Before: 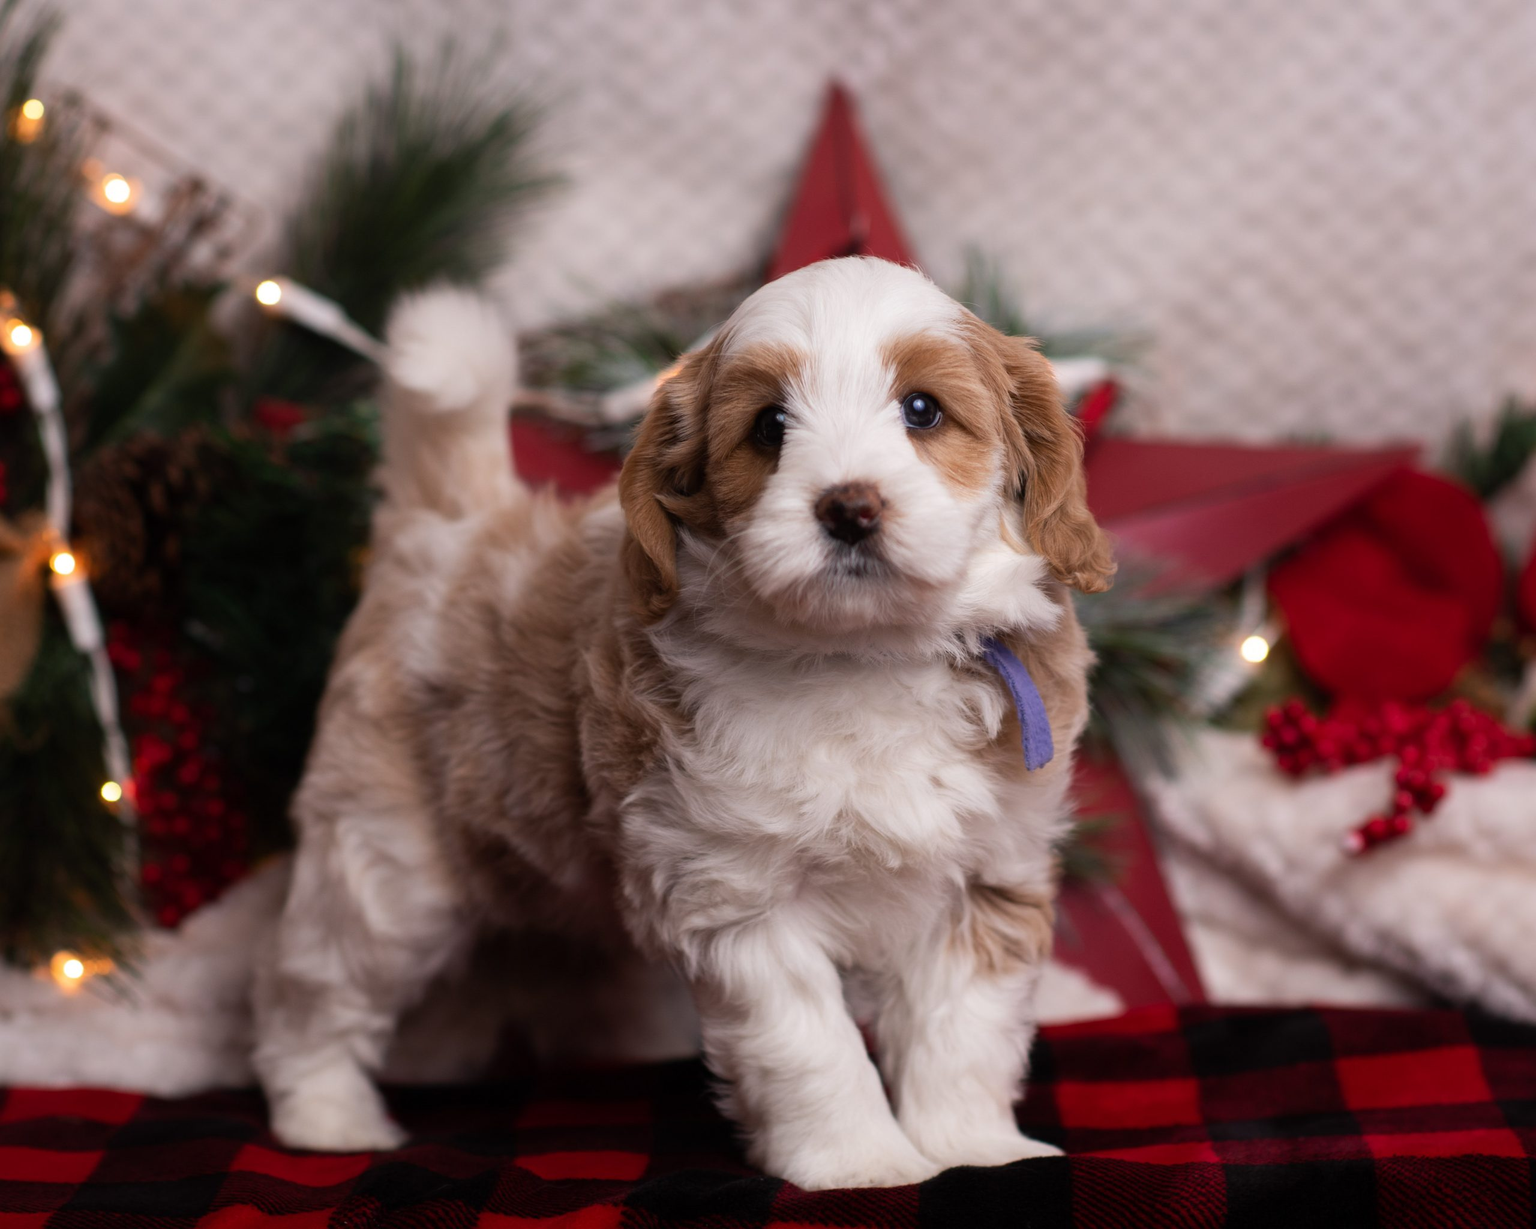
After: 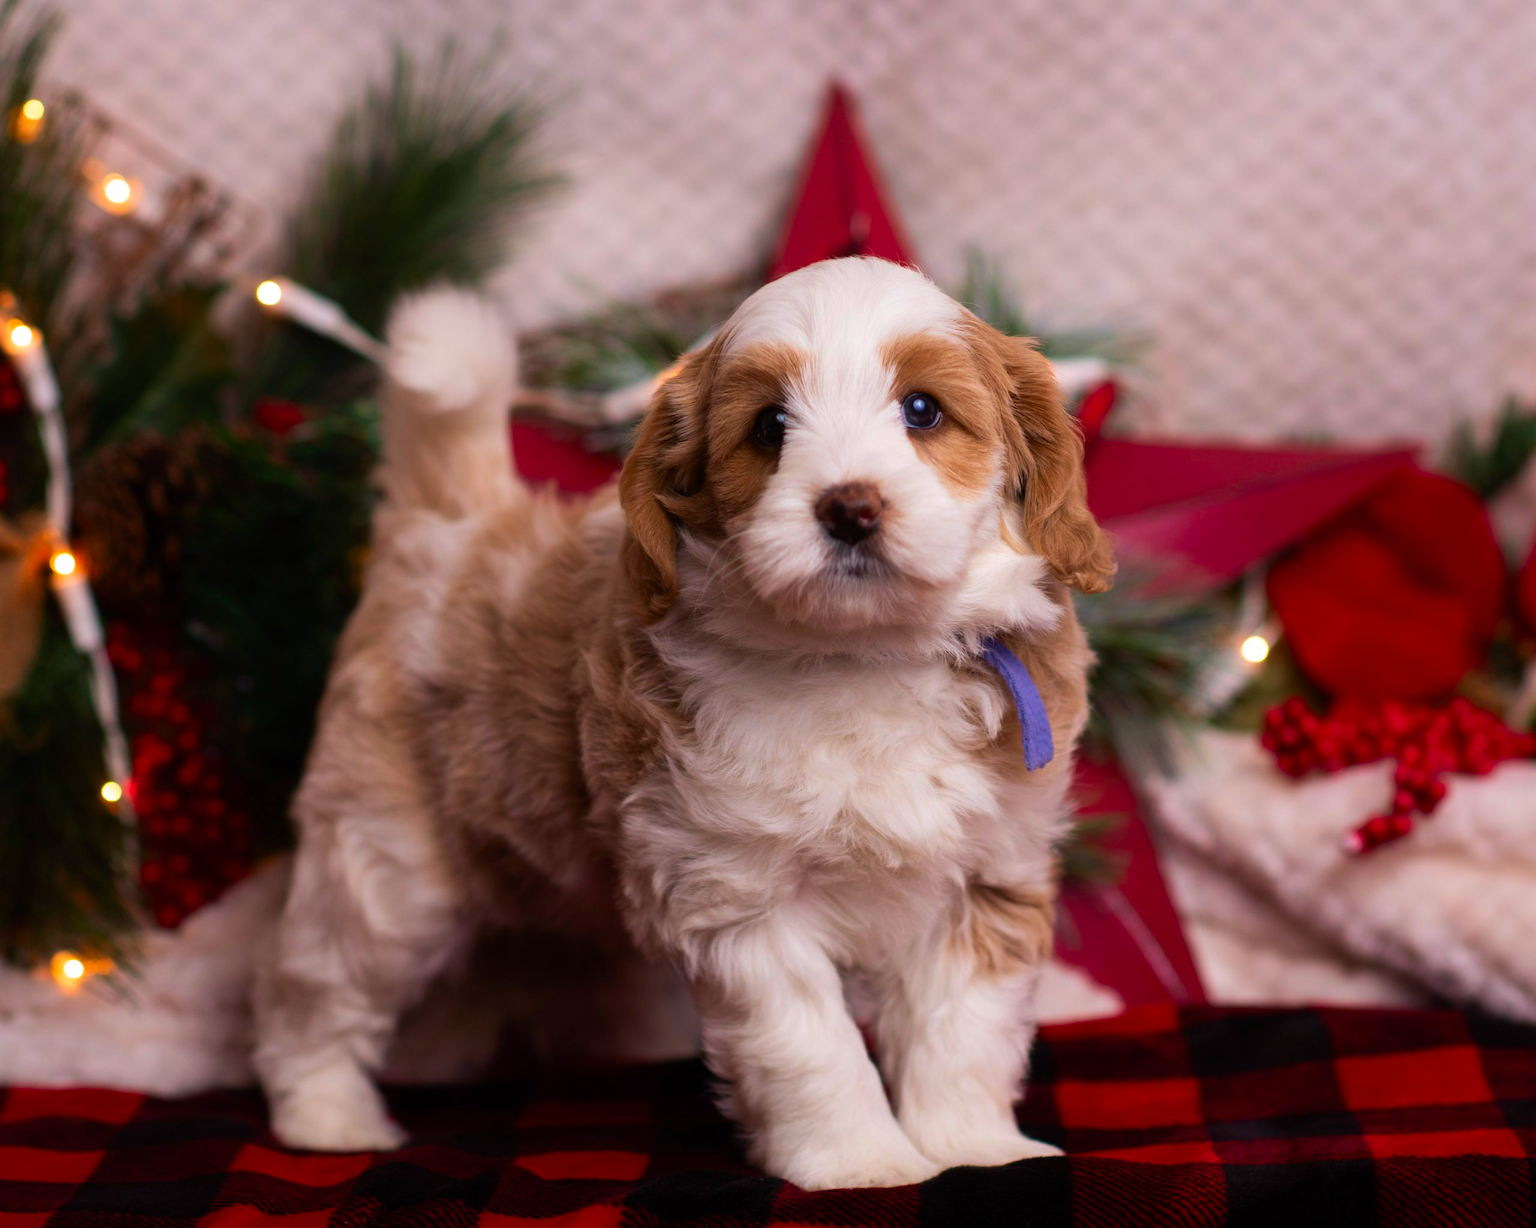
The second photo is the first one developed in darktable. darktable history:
contrast brightness saturation: brightness -0.02, saturation 0.35
velvia: on, module defaults
